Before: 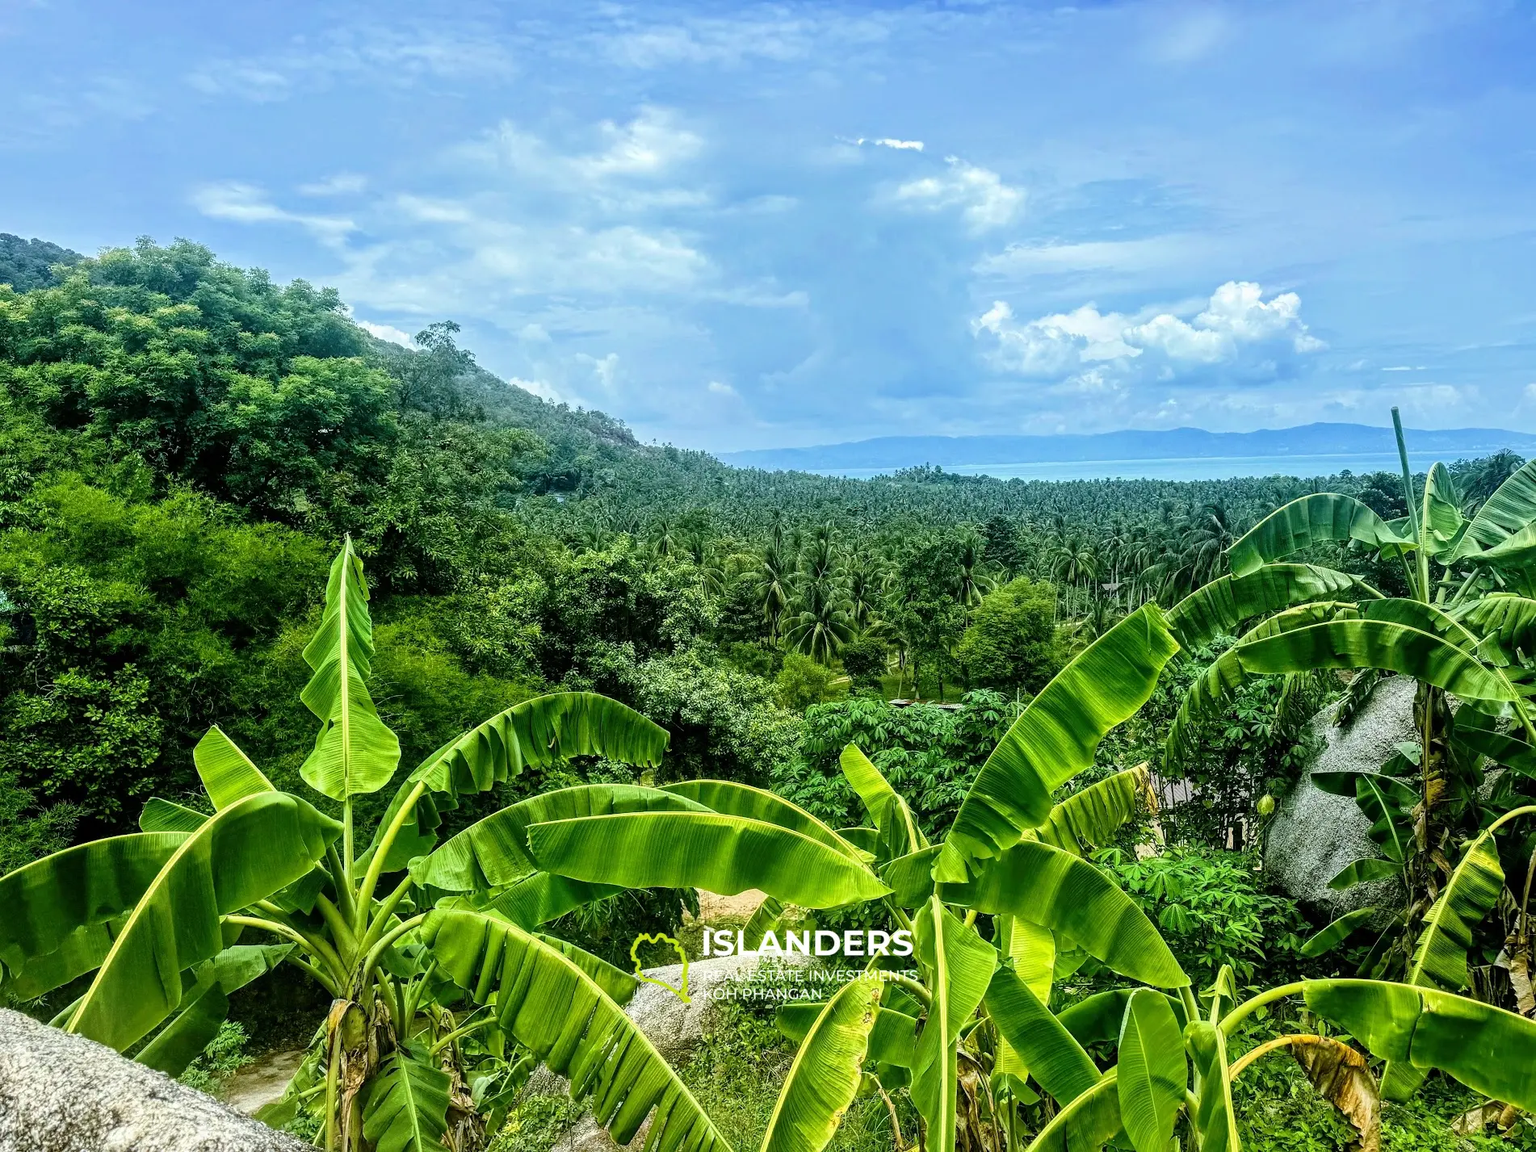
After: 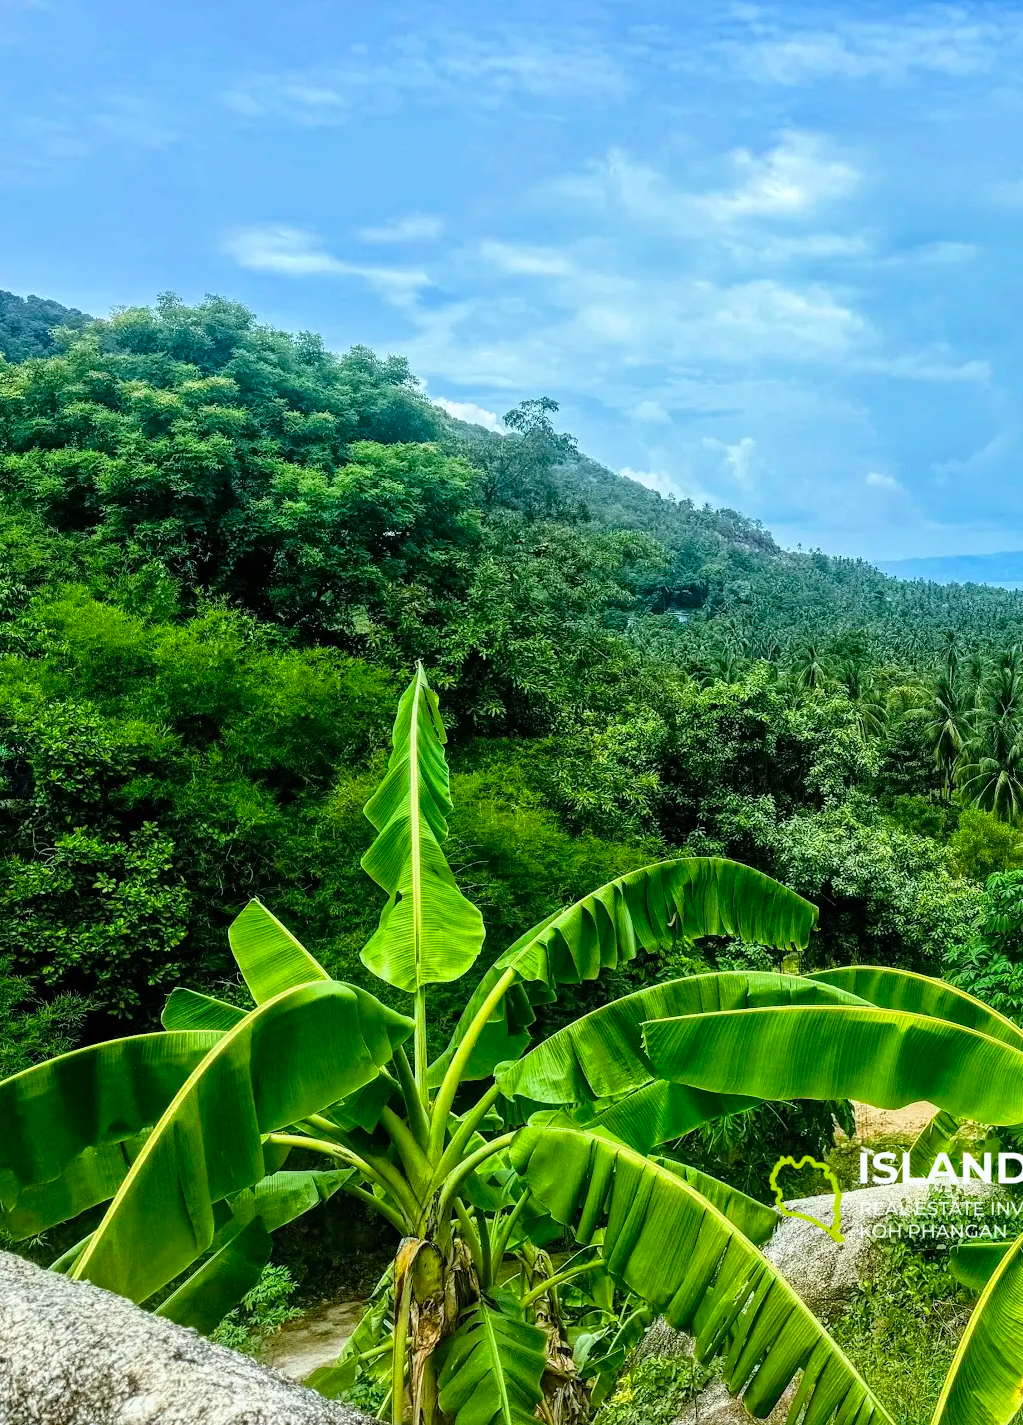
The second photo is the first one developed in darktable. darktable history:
crop: left 0.587%, right 45.588%, bottom 0.086%
white balance: red 0.988, blue 1.017
